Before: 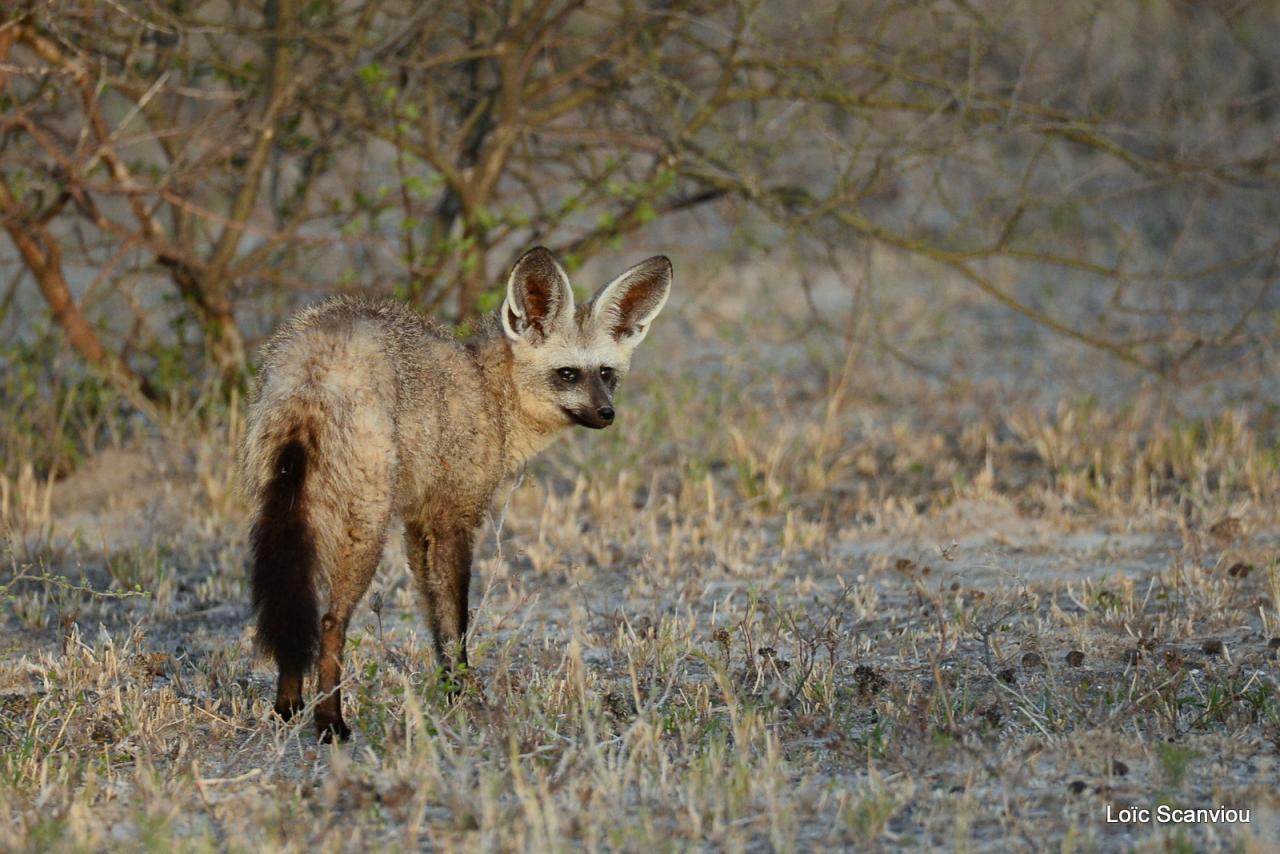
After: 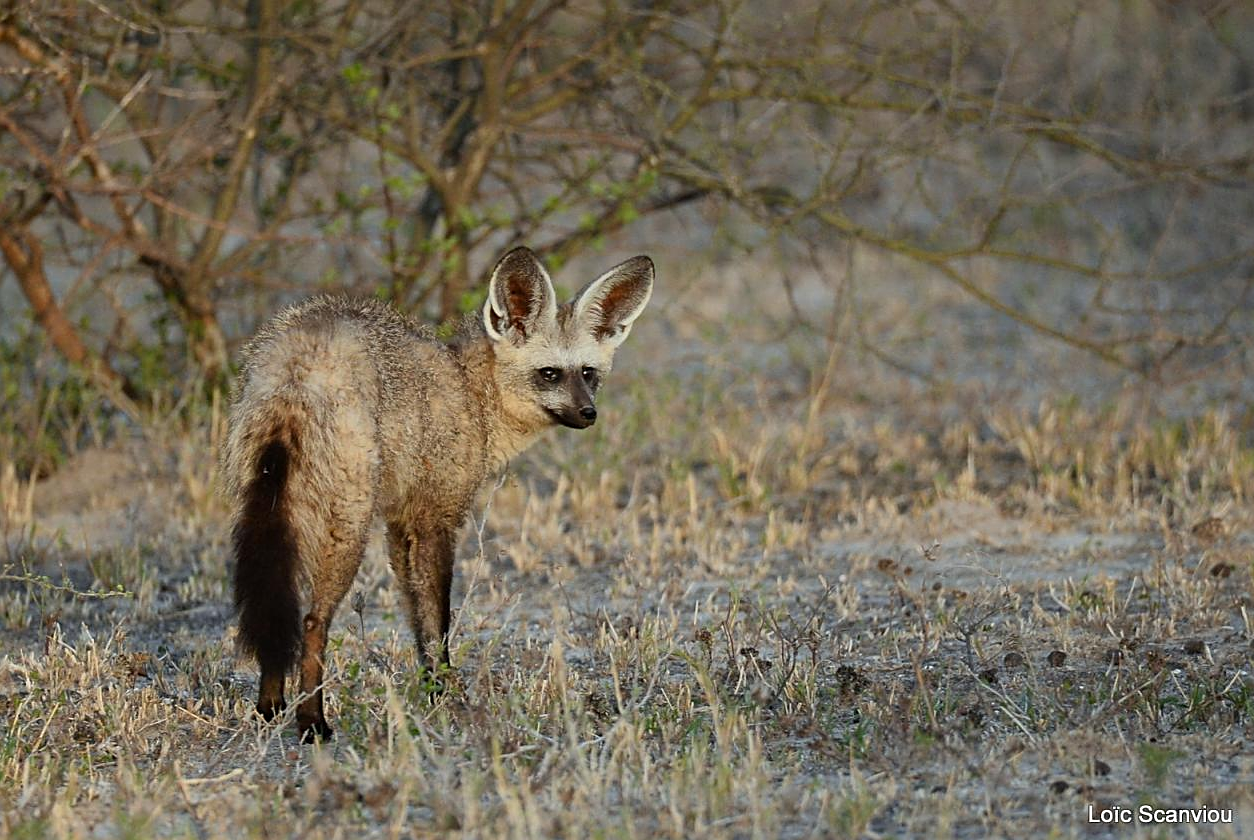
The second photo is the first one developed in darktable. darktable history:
crop and rotate: left 1.448%, right 0.58%, bottom 1.574%
sharpen: on, module defaults
color correction: highlights b* -0.052
